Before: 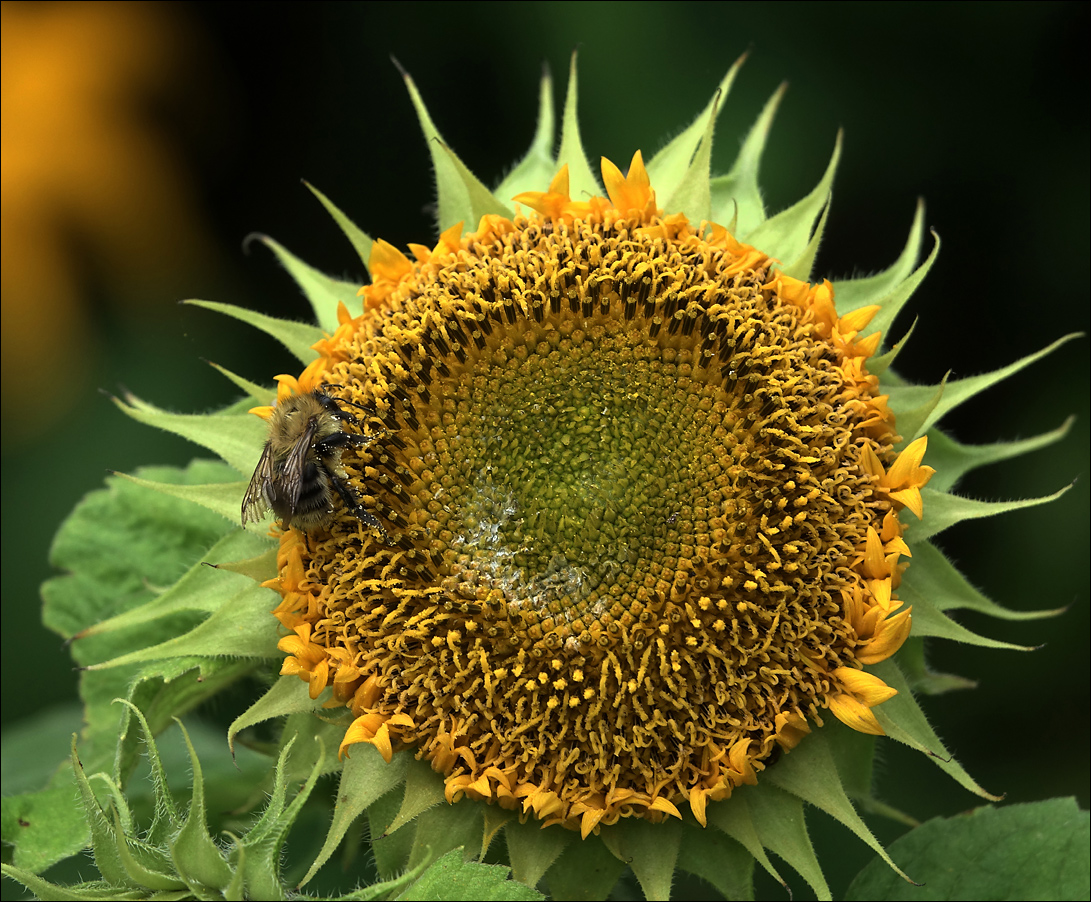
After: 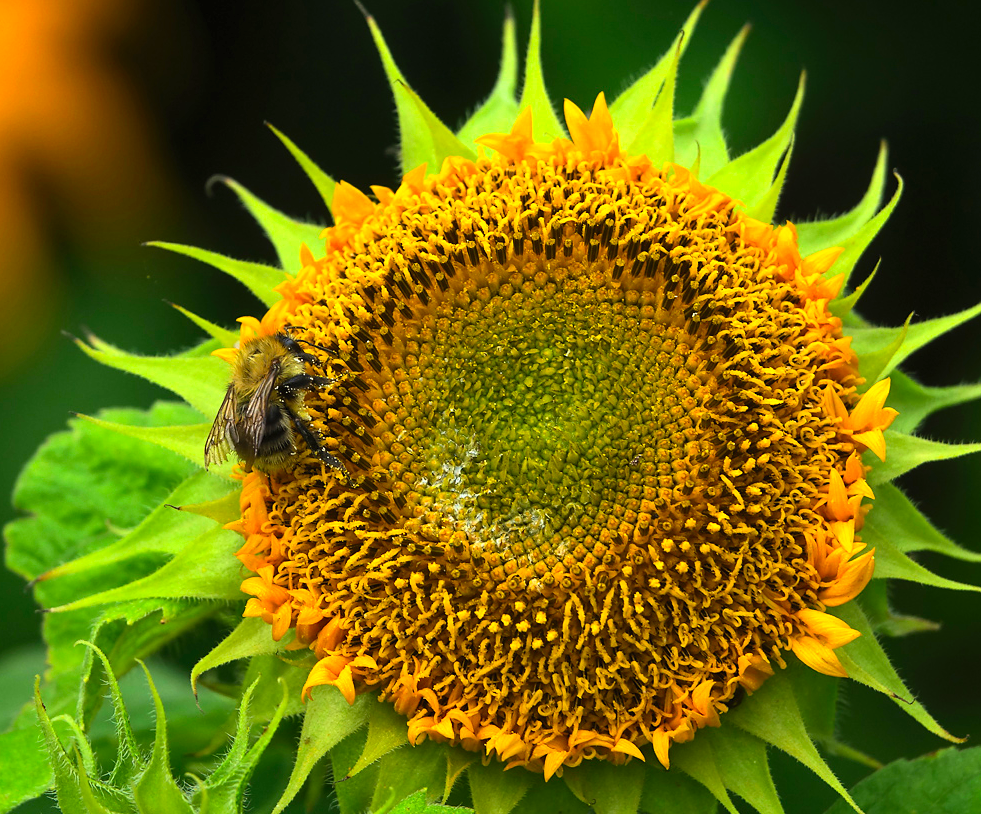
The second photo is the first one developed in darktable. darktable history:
tone equalizer: on, module defaults
crop: left 3.407%, top 6.442%, right 6.674%, bottom 3.3%
contrast brightness saturation: contrast 0.199, brightness 0.202, saturation 0.793
